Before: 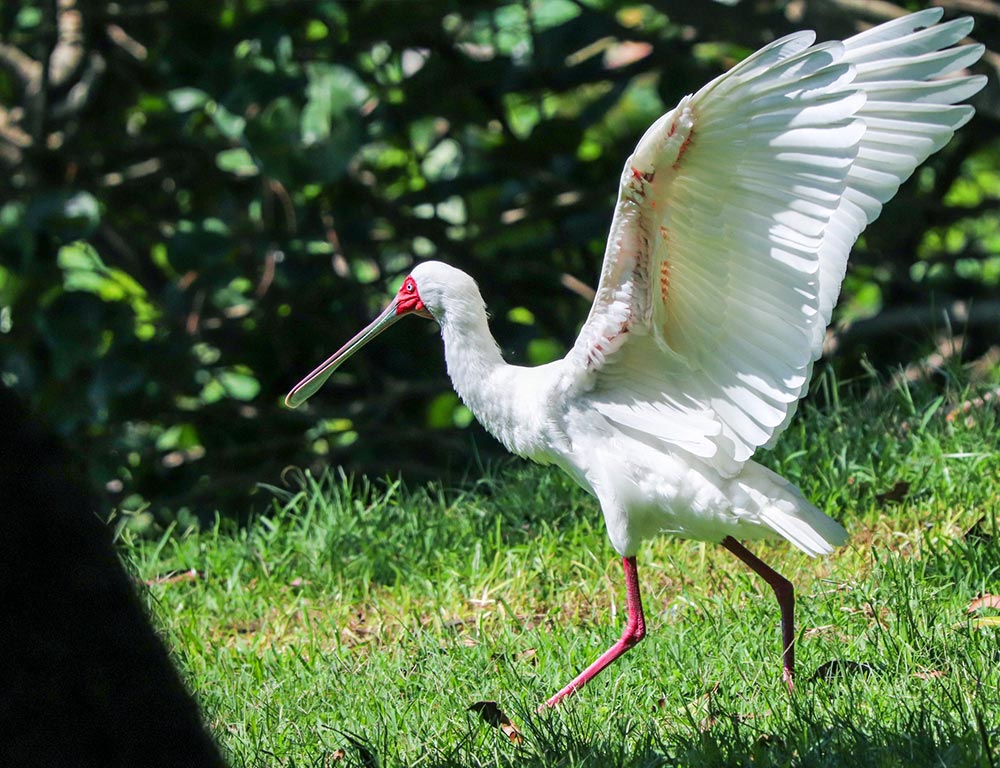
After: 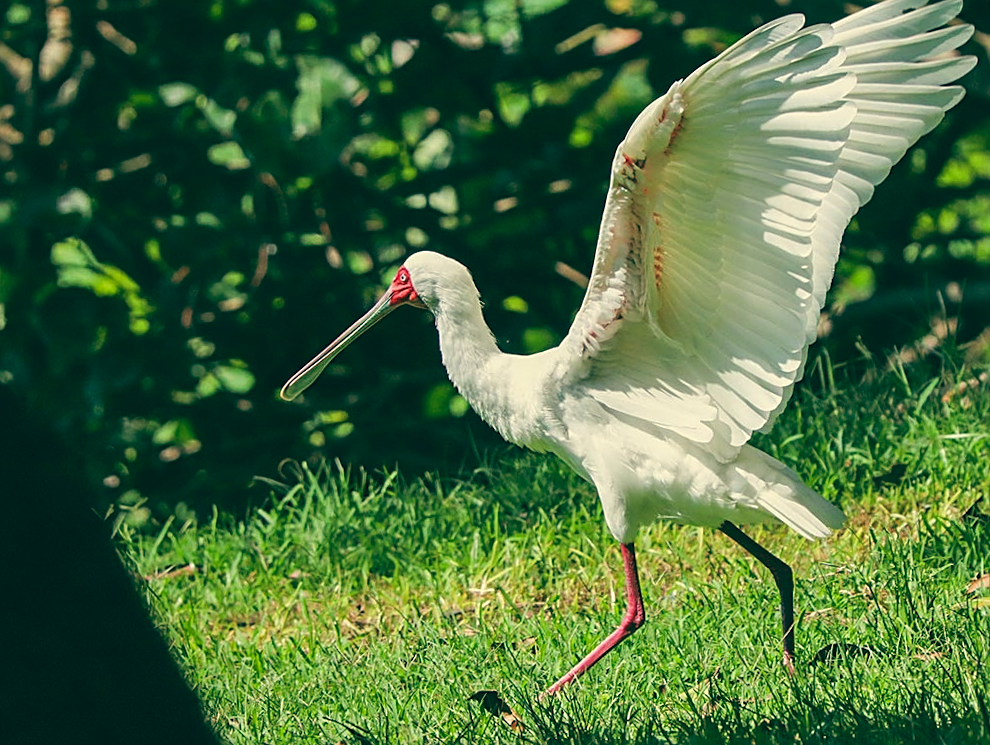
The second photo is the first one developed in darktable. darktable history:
rotate and perspective: rotation -1°, crop left 0.011, crop right 0.989, crop top 0.025, crop bottom 0.975
sharpen: on, module defaults
color balance: lift [1.005, 0.99, 1.007, 1.01], gamma [1, 1.034, 1.032, 0.966], gain [0.873, 1.055, 1.067, 0.933]
white balance: red 1.045, blue 0.932
